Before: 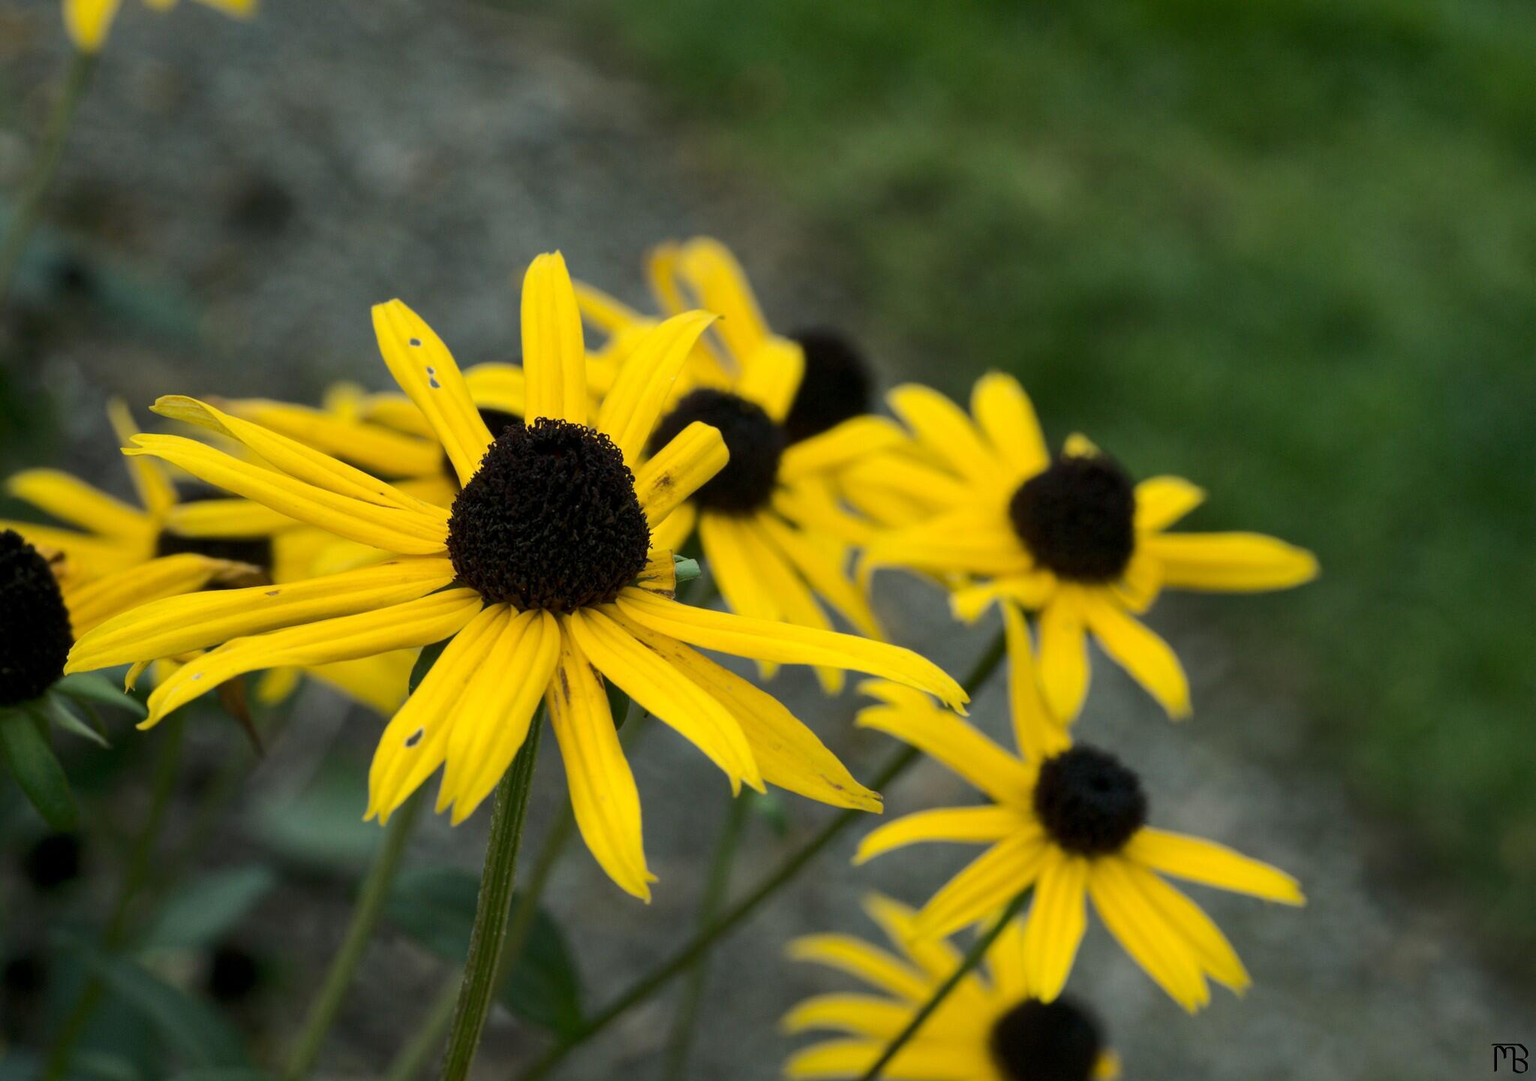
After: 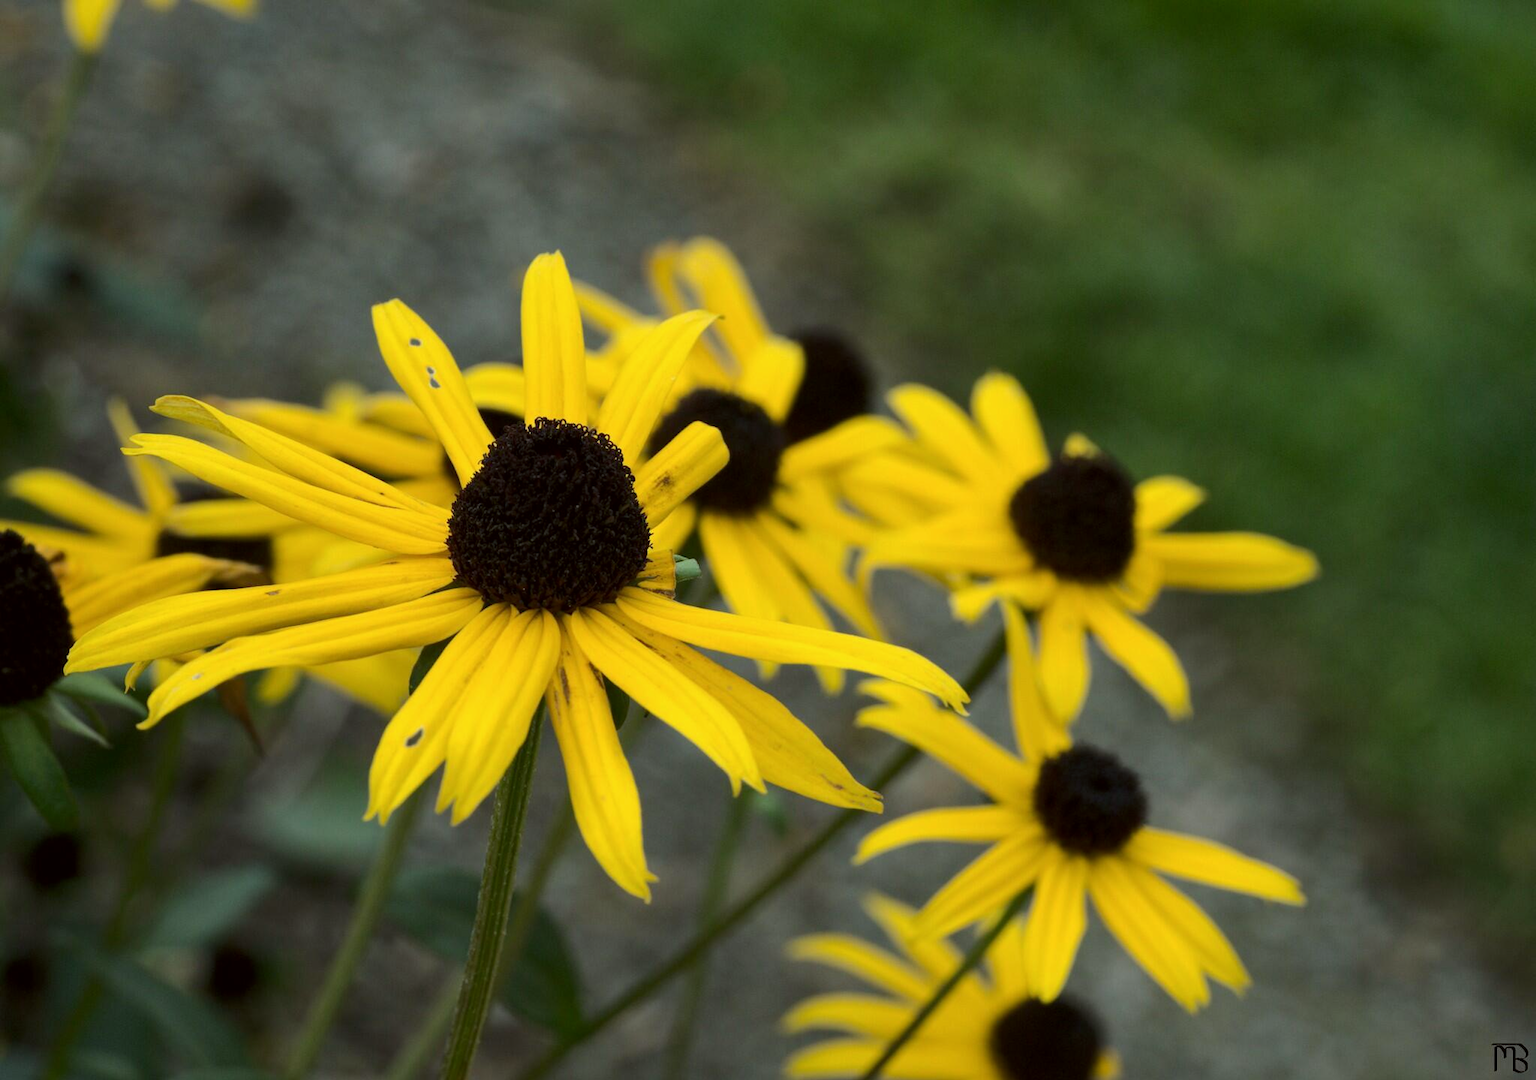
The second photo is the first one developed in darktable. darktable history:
color correction: highlights a* -2.74, highlights b* -1.97, shadows a* 2.46, shadows b* 2.64
